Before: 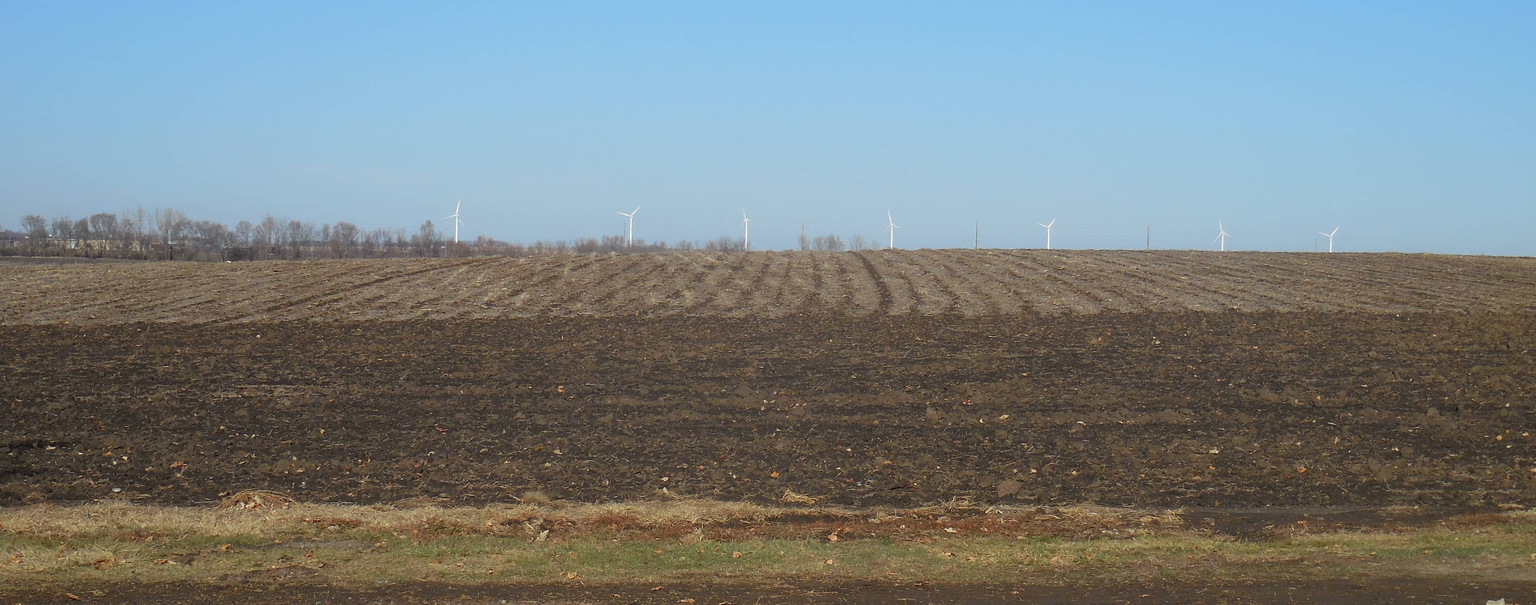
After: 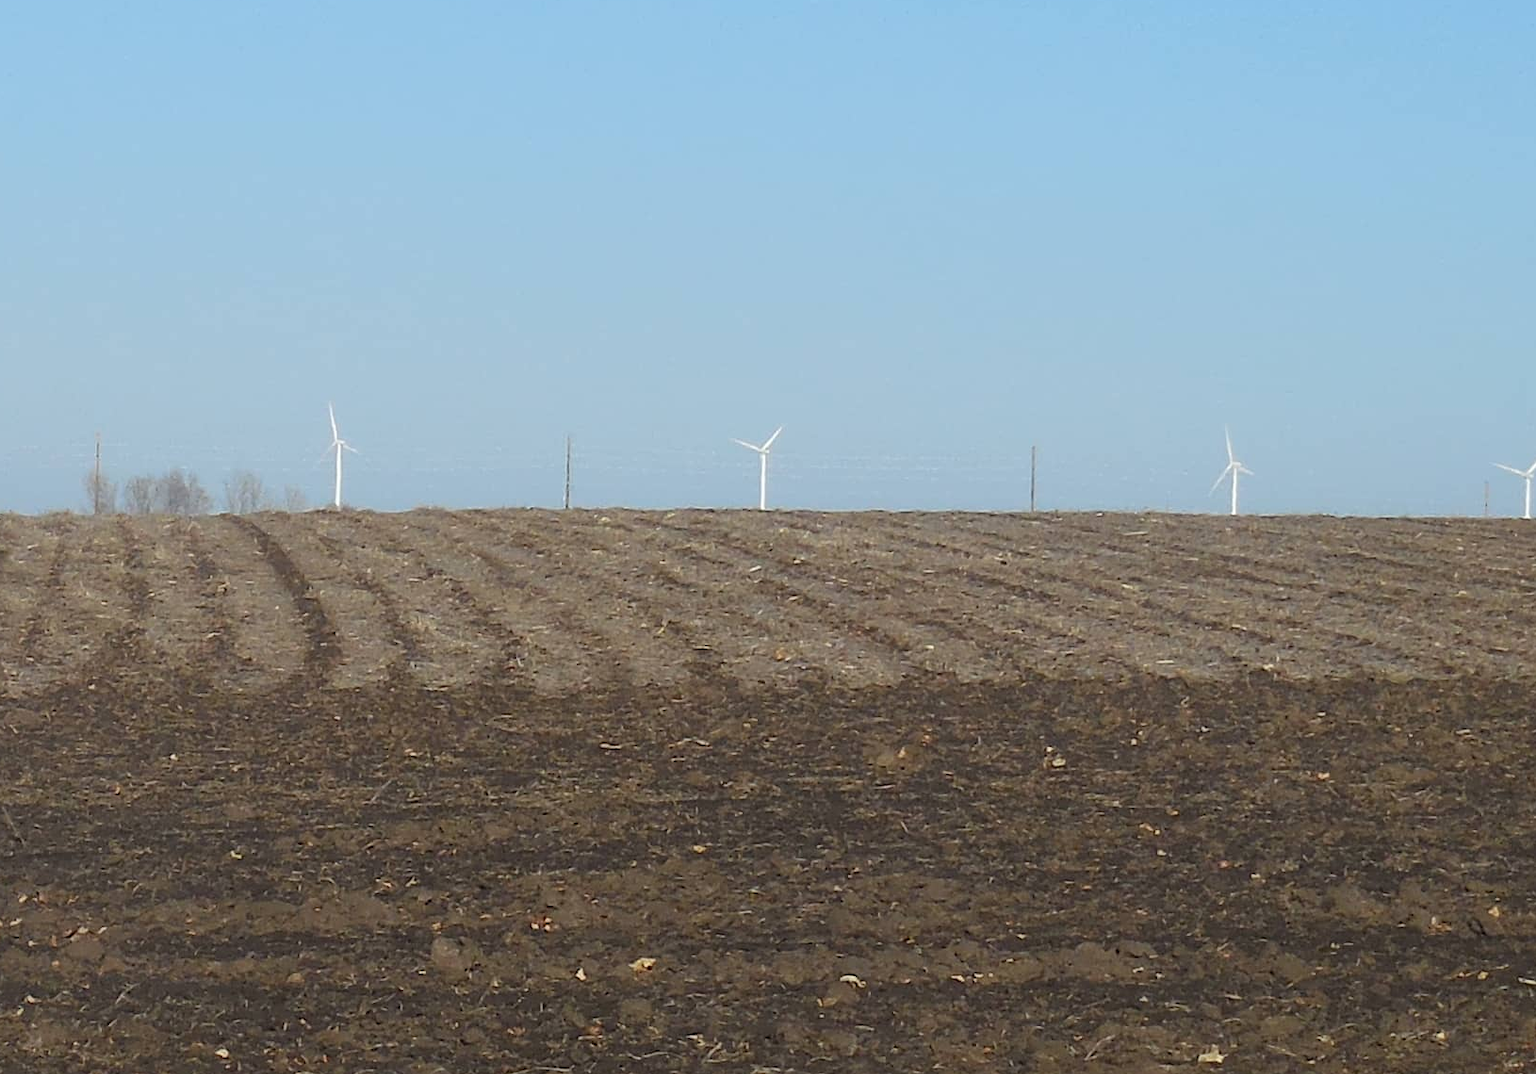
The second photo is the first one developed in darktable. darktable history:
crop and rotate: left 49.936%, top 10.094%, right 13.136%, bottom 24.256%
exposure: compensate exposure bias true, compensate highlight preservation false
